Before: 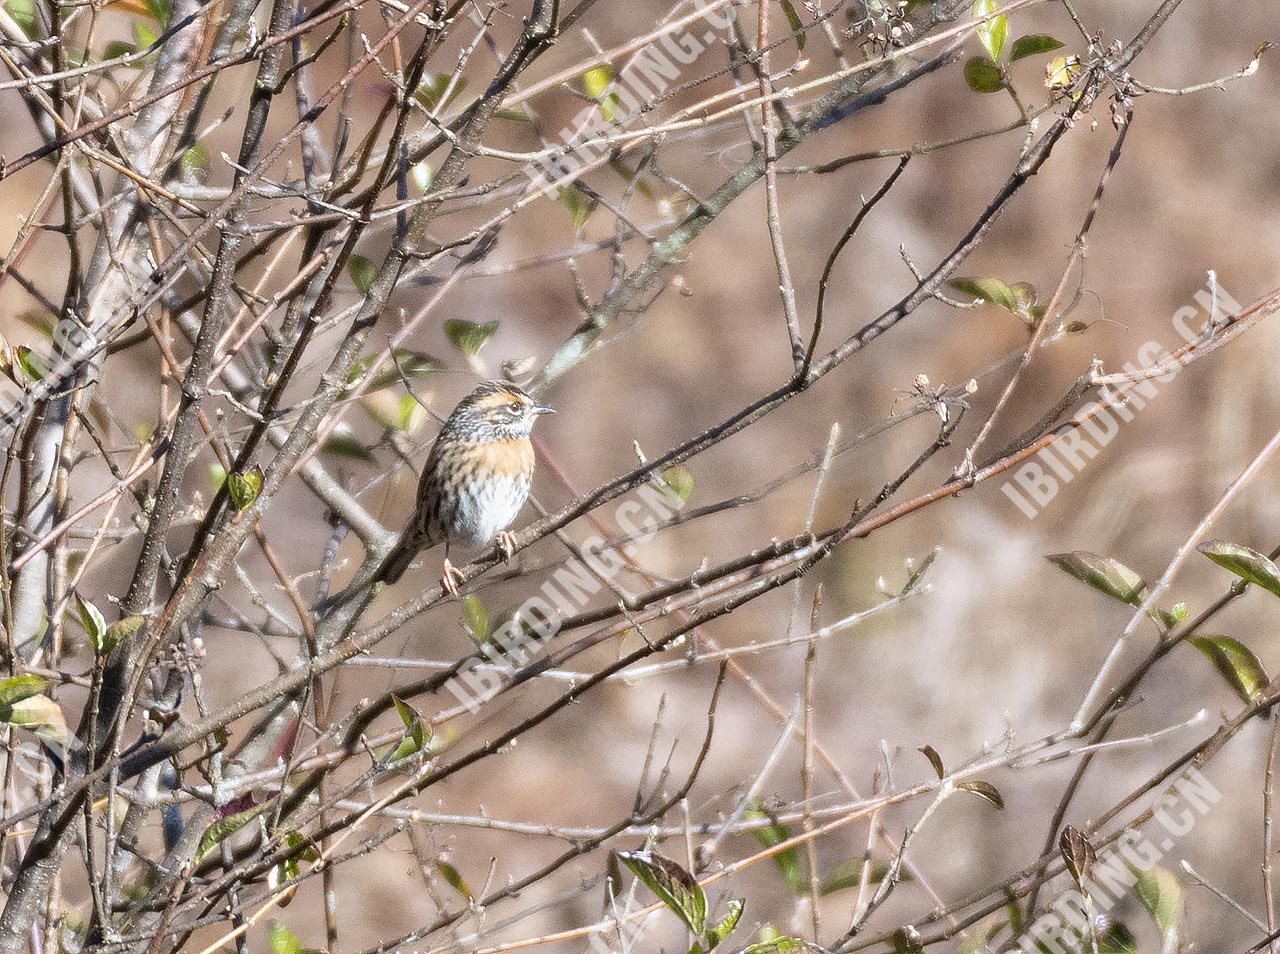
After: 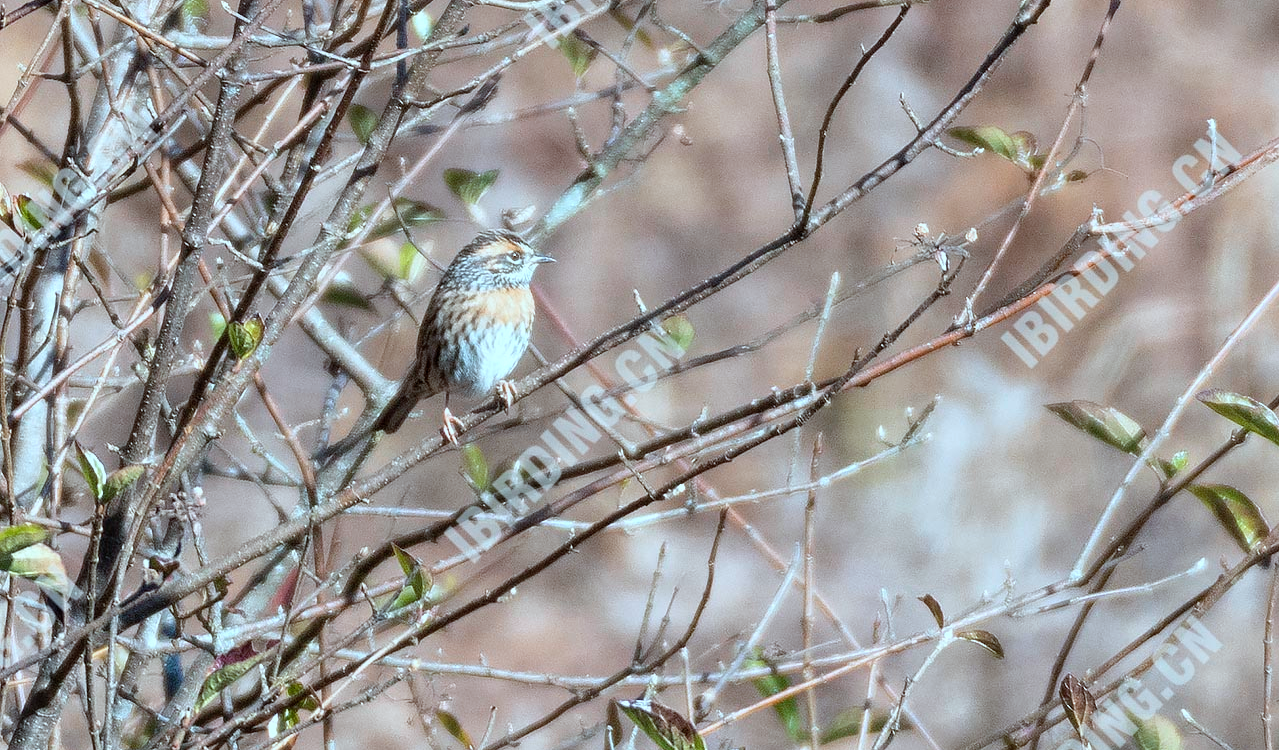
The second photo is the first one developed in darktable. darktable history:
crop and rotate: top 15.829%, bottom 5.504%
color correction: highlights a* -11.54, highlights b* -15.37
